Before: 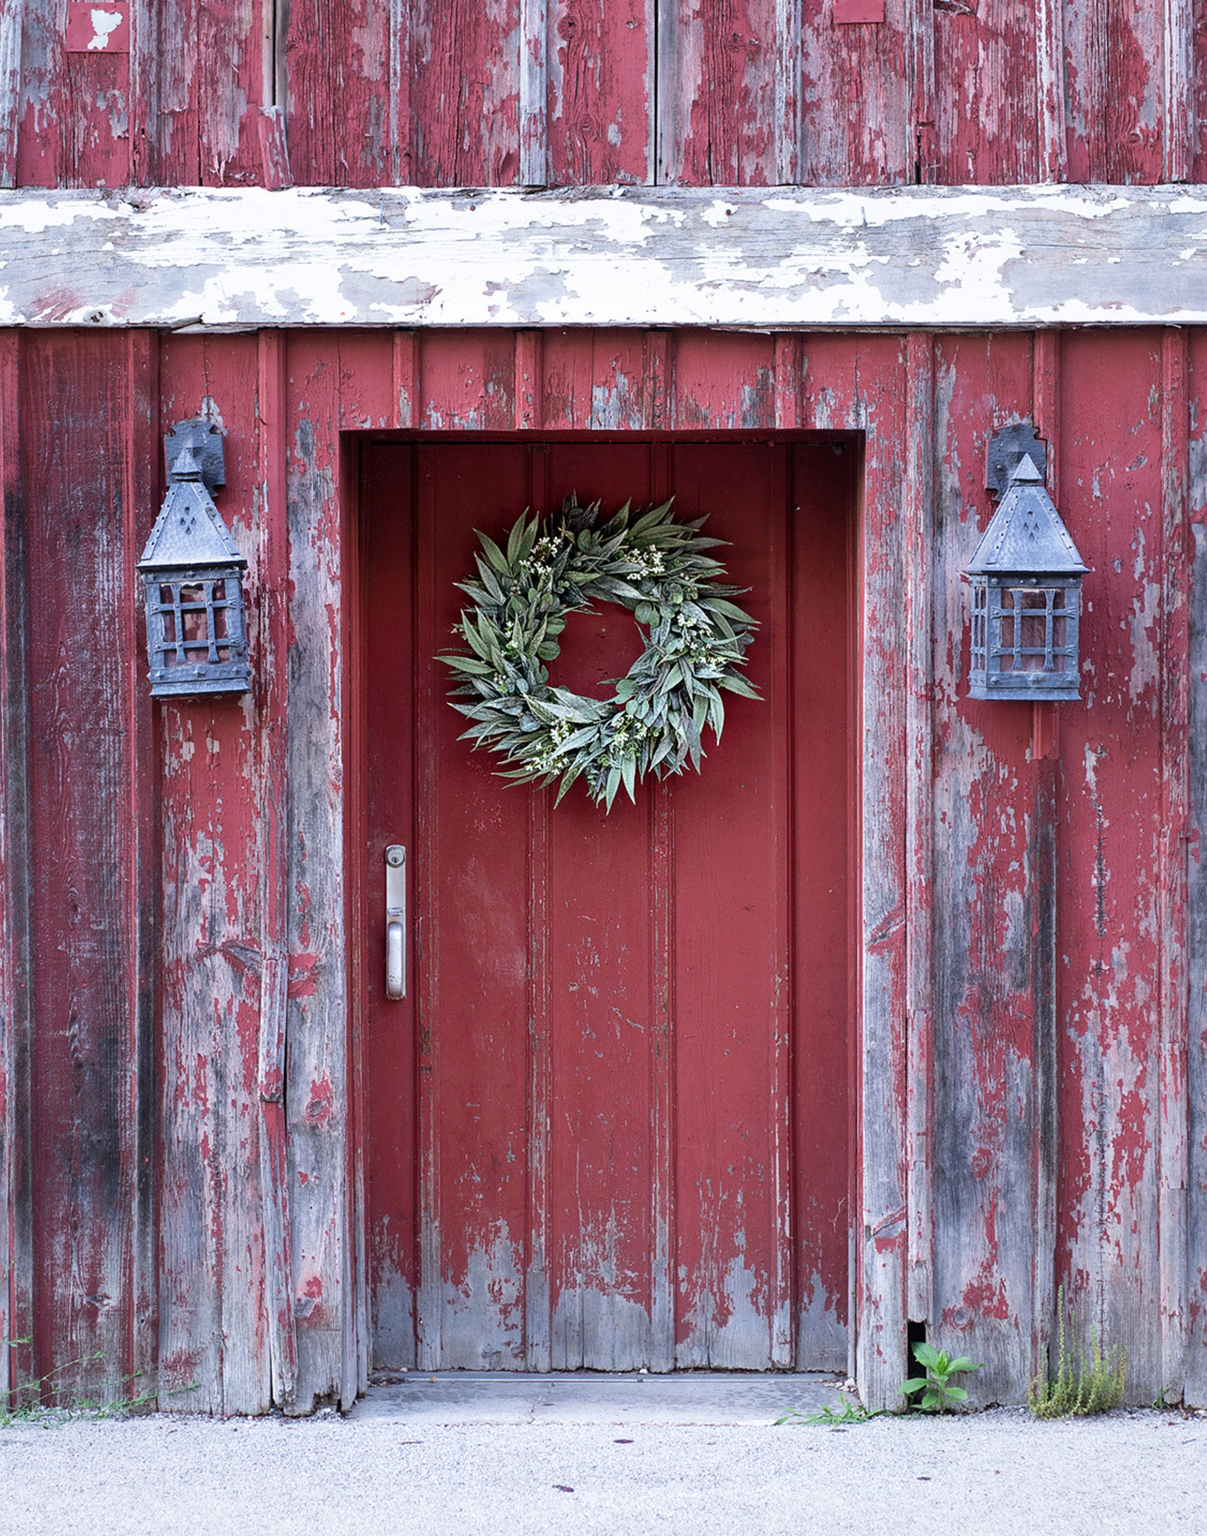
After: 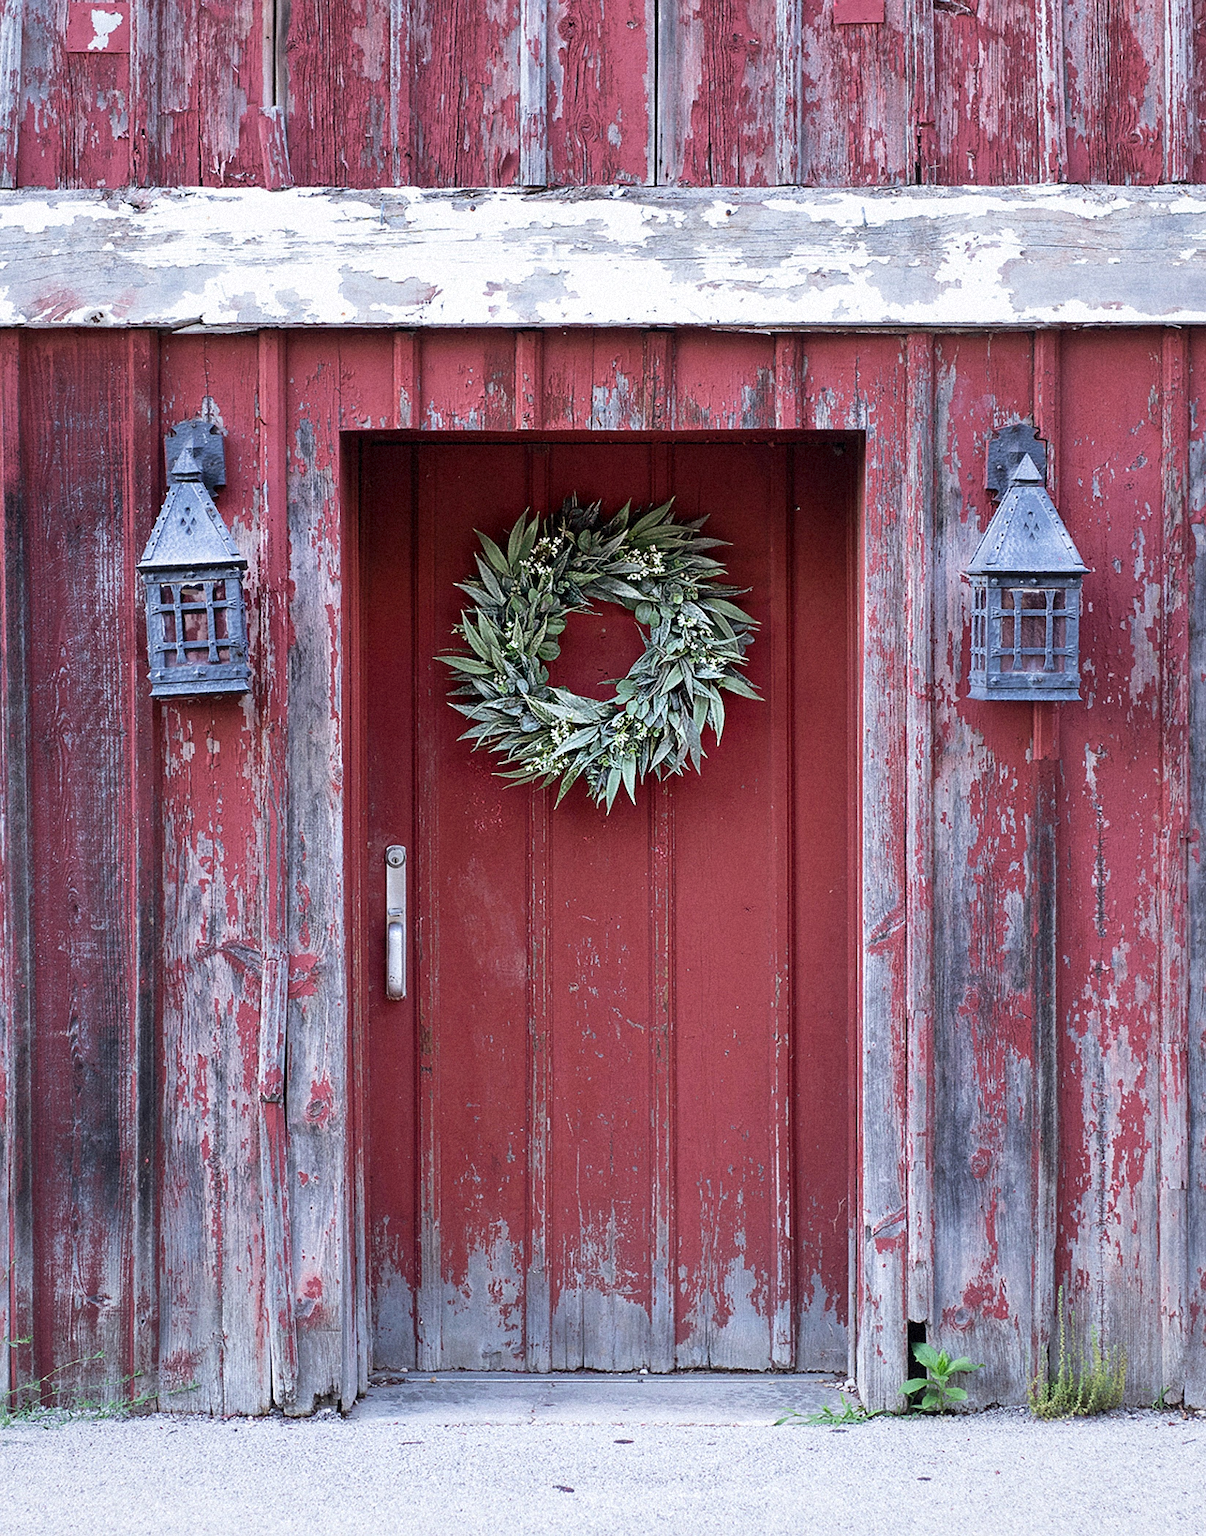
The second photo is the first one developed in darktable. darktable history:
sharpen: radius 1.4, amount 1.25, threshold 0.7
grain: mid-tones bias 0%
